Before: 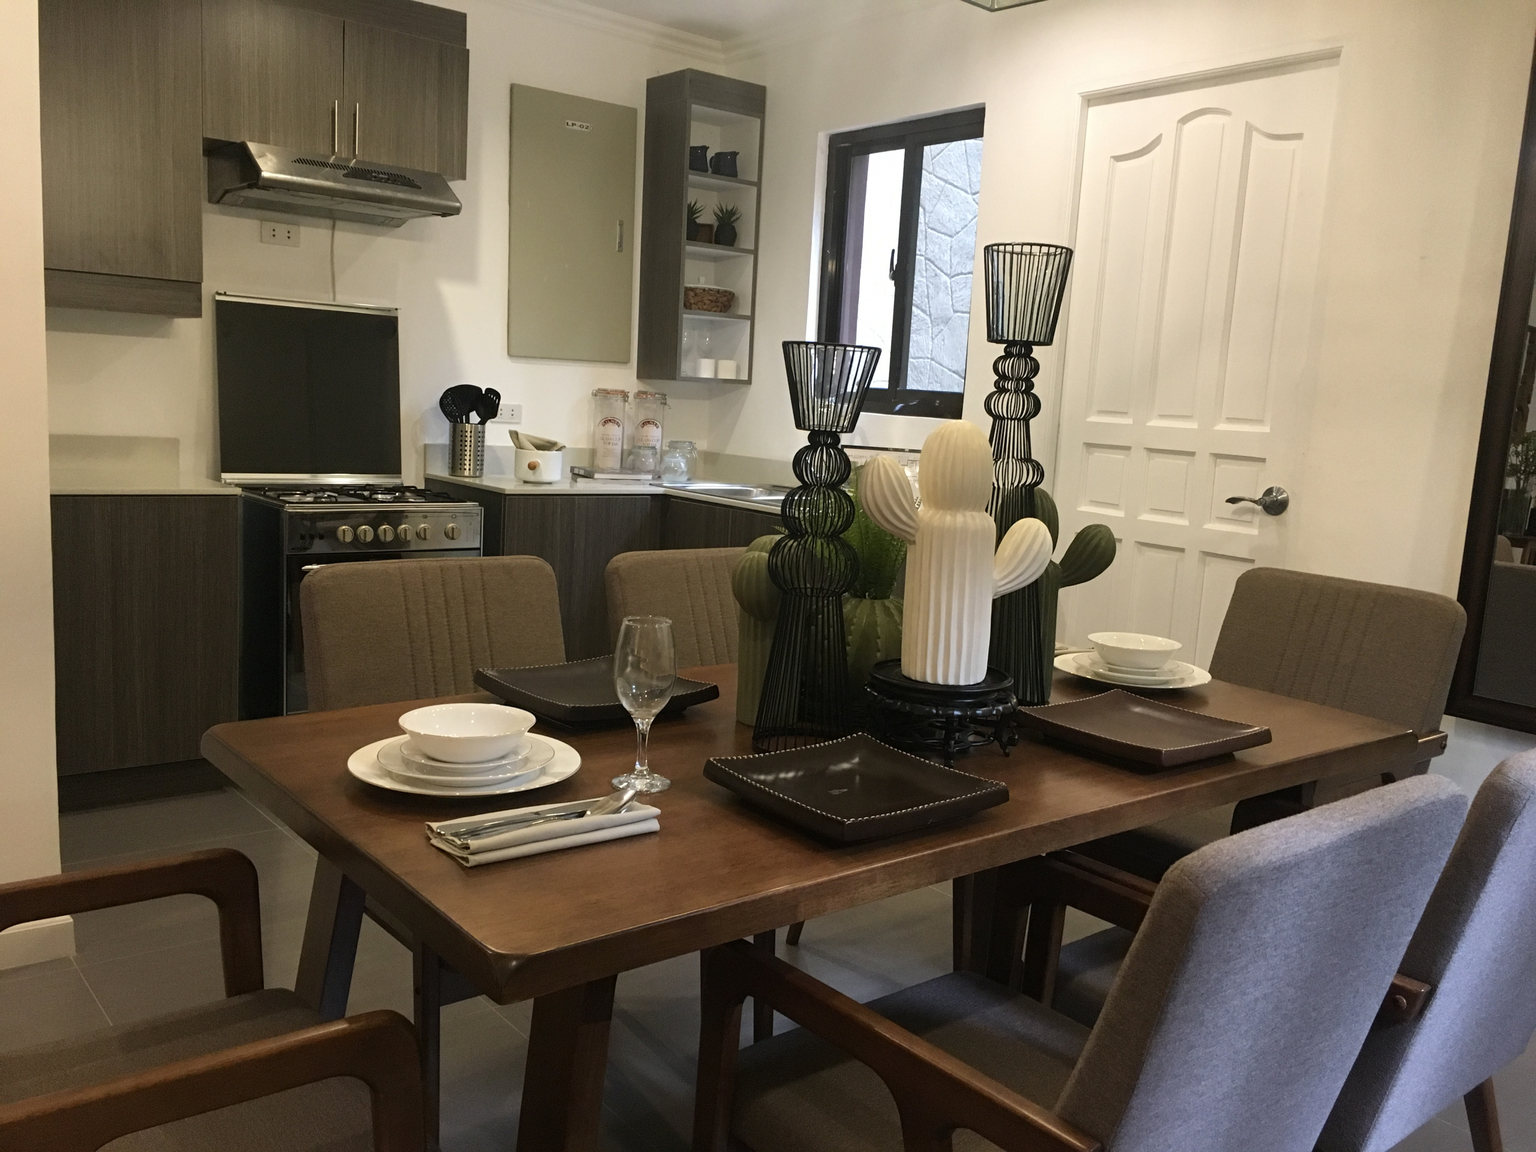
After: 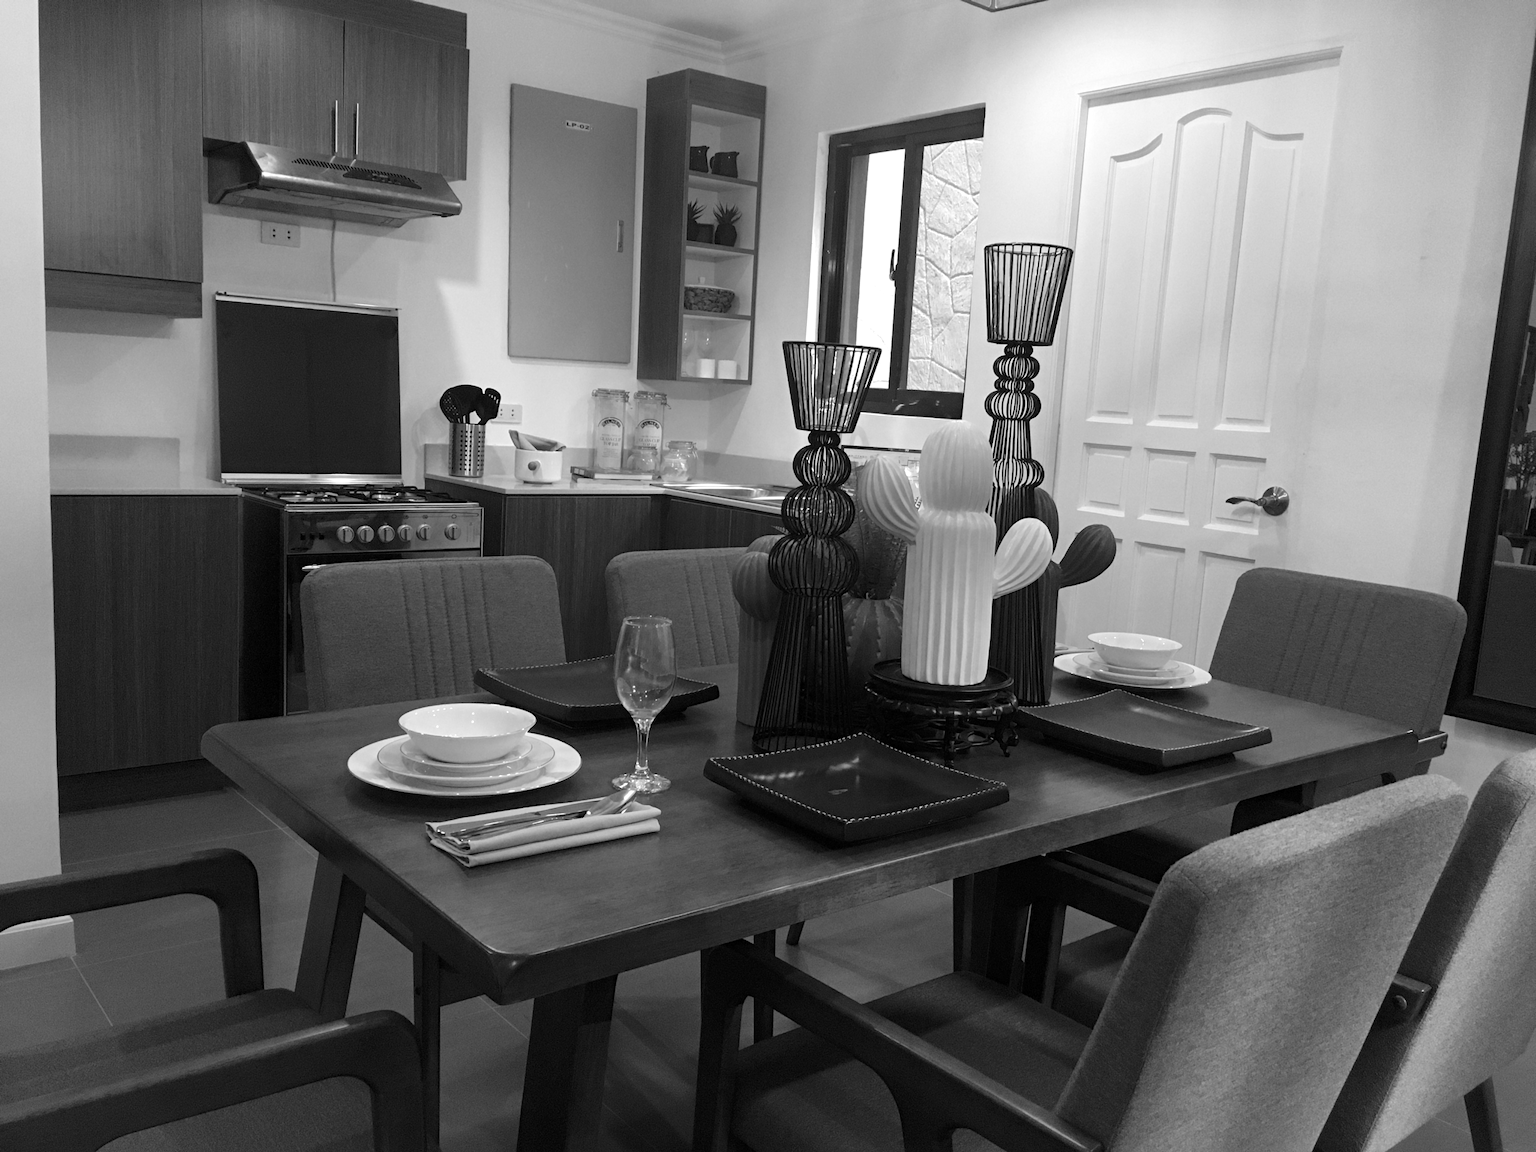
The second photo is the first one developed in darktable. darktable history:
monochrome: on, module defaults
local contrast: highlights 100%, shadows 100%, detail 120%, midtone range 0.2
tone equalizer: on, module defaults
